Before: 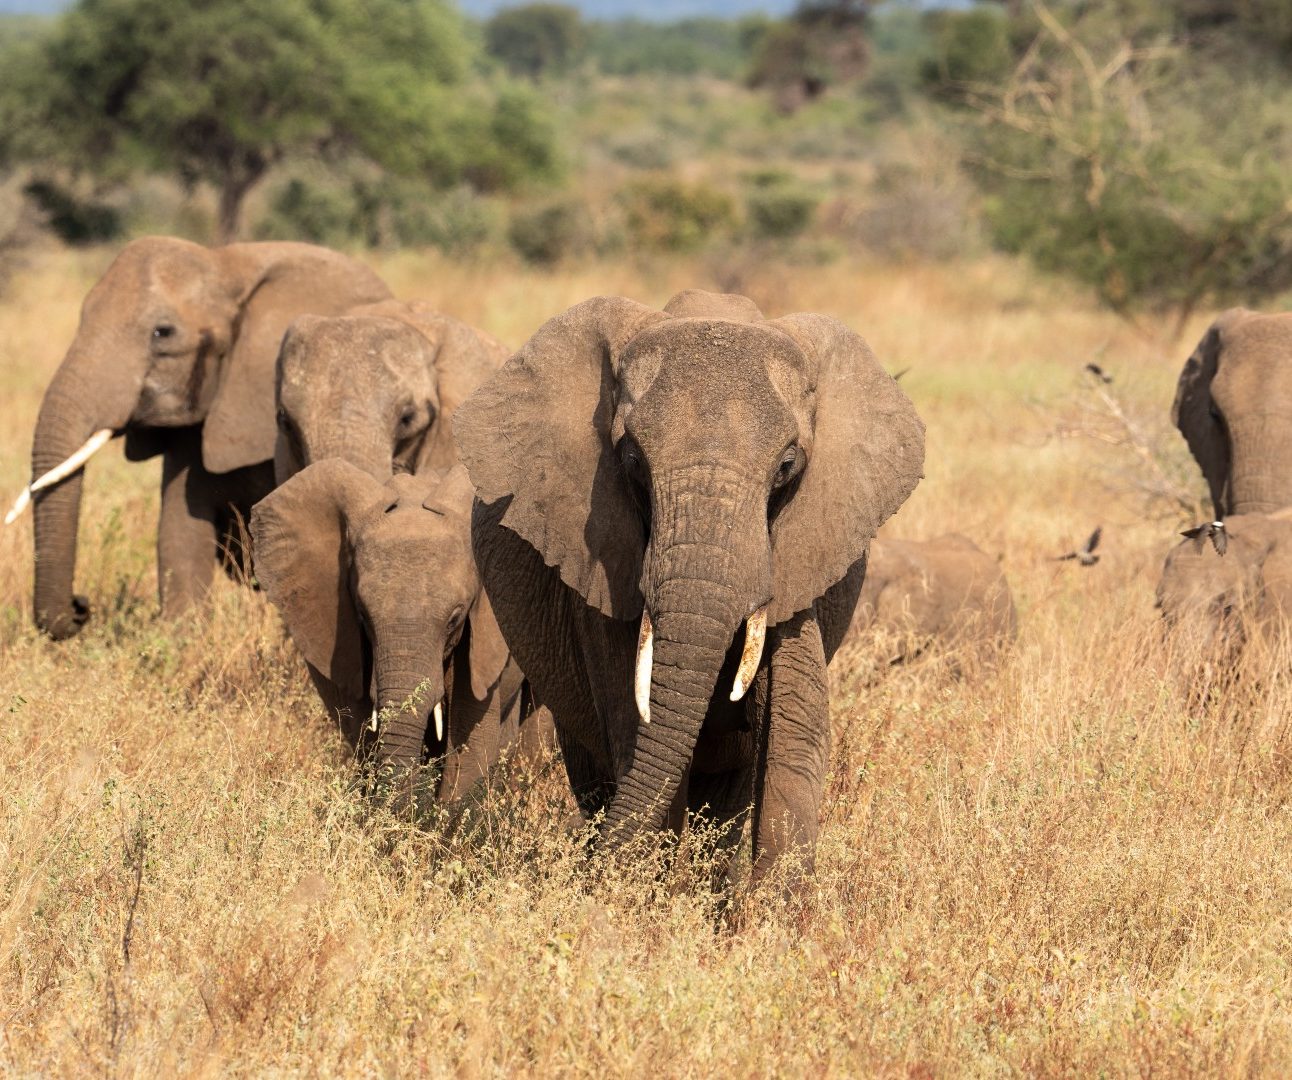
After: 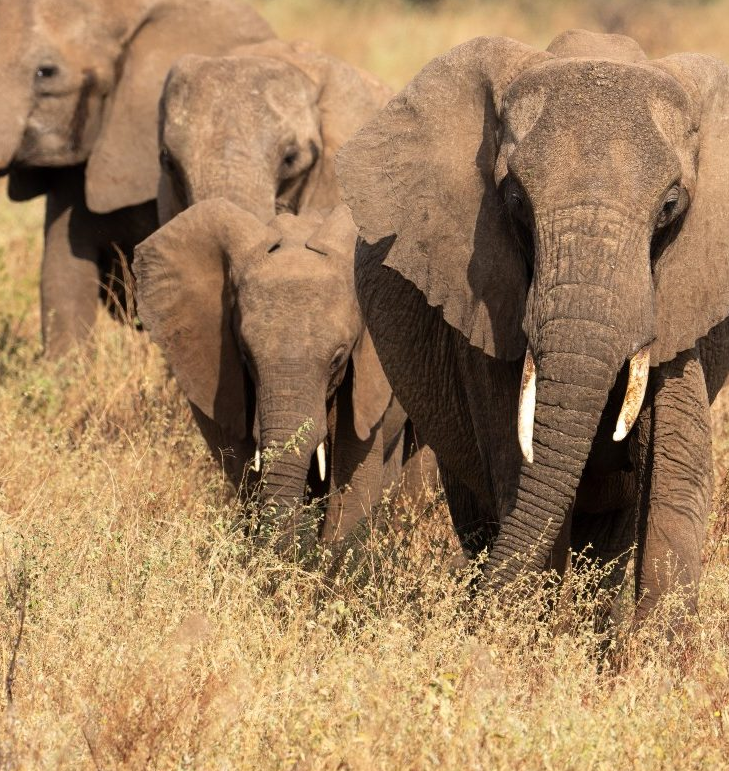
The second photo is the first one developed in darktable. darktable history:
crop: left 9.064%, top 24.159%, right 34.472%, bottom 4.412%
